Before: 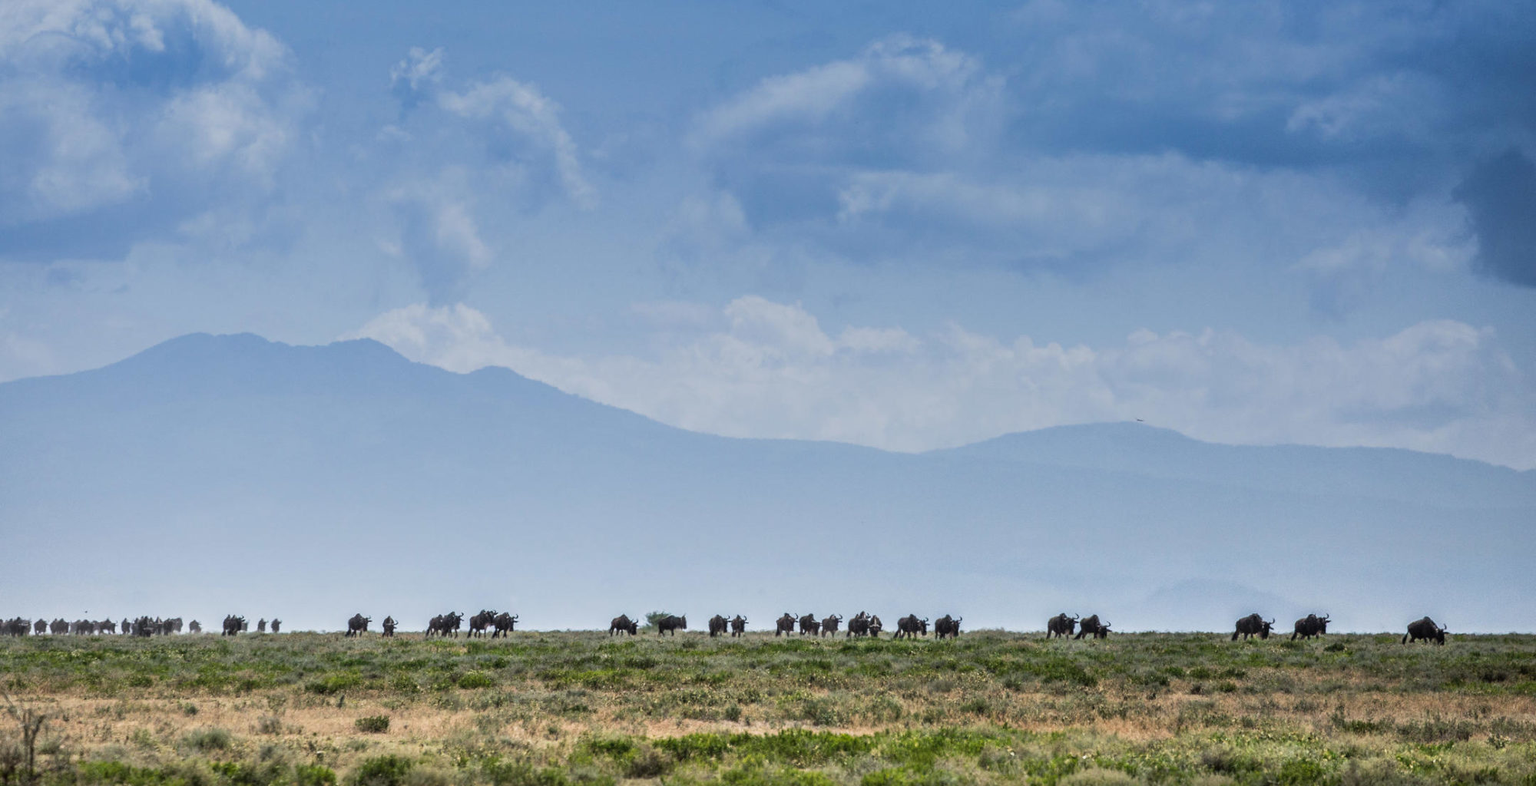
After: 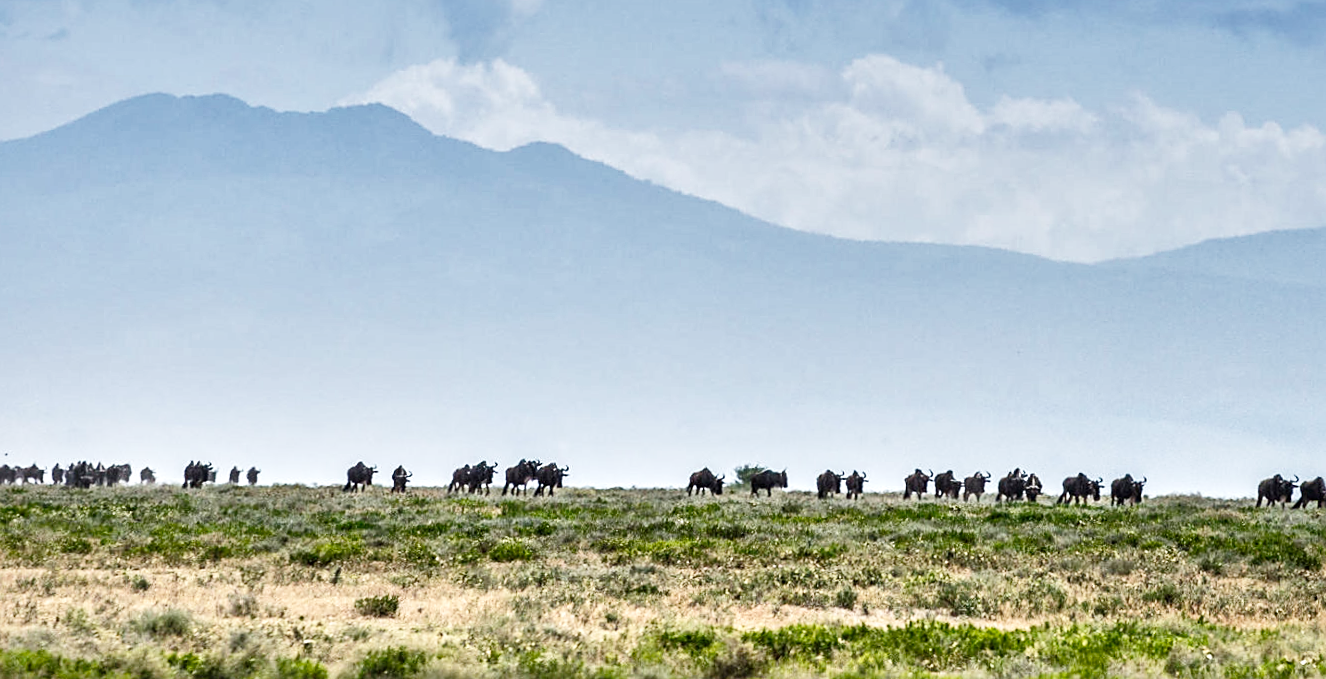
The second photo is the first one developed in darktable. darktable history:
tone equalizer: on, module defaults
shadows and highlights: low approximation 0.01, soften with gaussian
base curve: curves: ch0 [(0, 0) (0.008, 0.007) (0.022, 0.029) (0.048, 0.089) (0.092, 0.197) (0.191, 0.399) (0.275, 0.534) (0.357, 0.65) (0.477, 0.78) (0.542, 0.833) (0.799, 0.973) (1, 1)], preserve colors none
crop and rotate: angle -0.82°, left 3.85%, top 31.828%, right 27.992%
local contrast: mode bilateral grid, contrast 20, coarseness 50, detail 144%, midtone range 0.2
sharpen: on, module defaults
